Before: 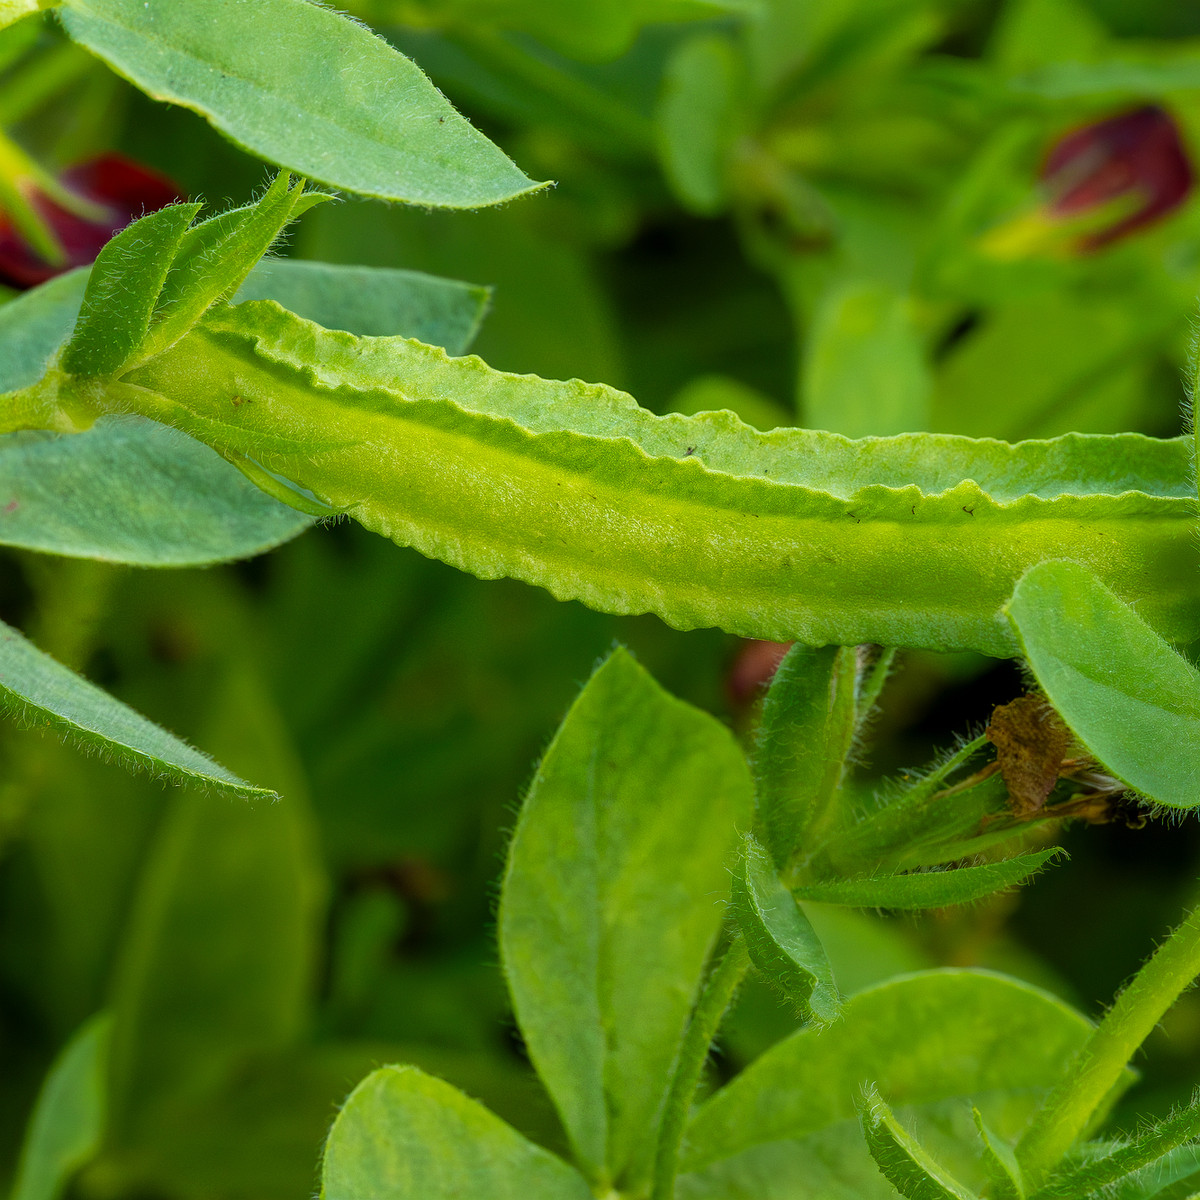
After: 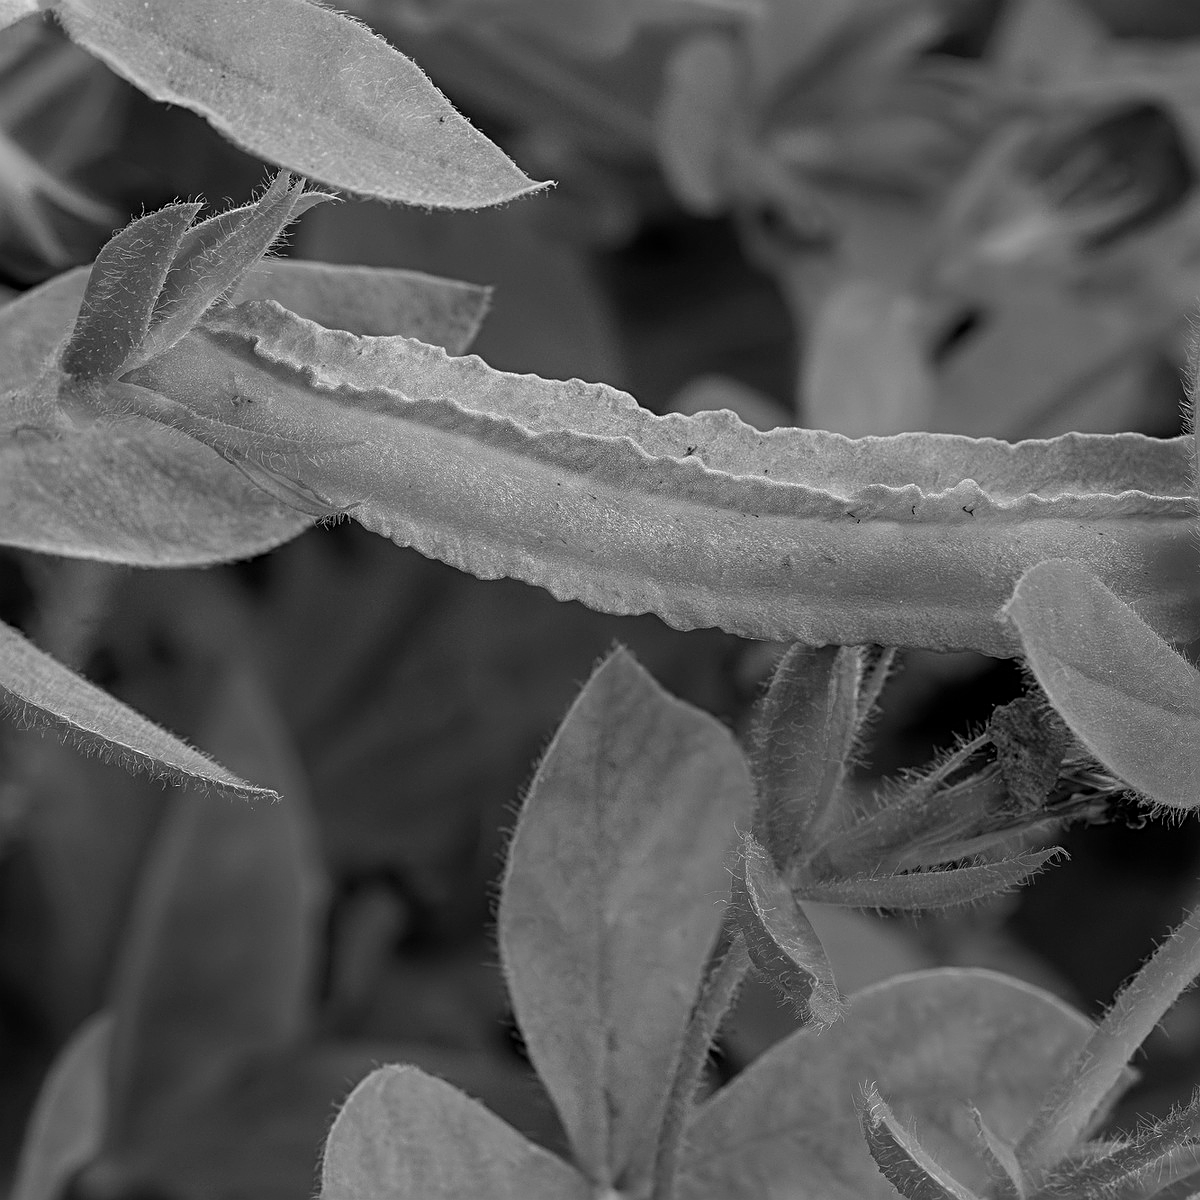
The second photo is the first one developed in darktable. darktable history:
color contrast: blue-yellow contrast 0.62
color calibration: output gray [0.28, 0.41, 0.31, 0], gray › normalize channels true, illuminant same as pipeline (D50), adaptation XYZ, x 0.346, y 0.359, gamut compression 0
sharpen: radius 4
